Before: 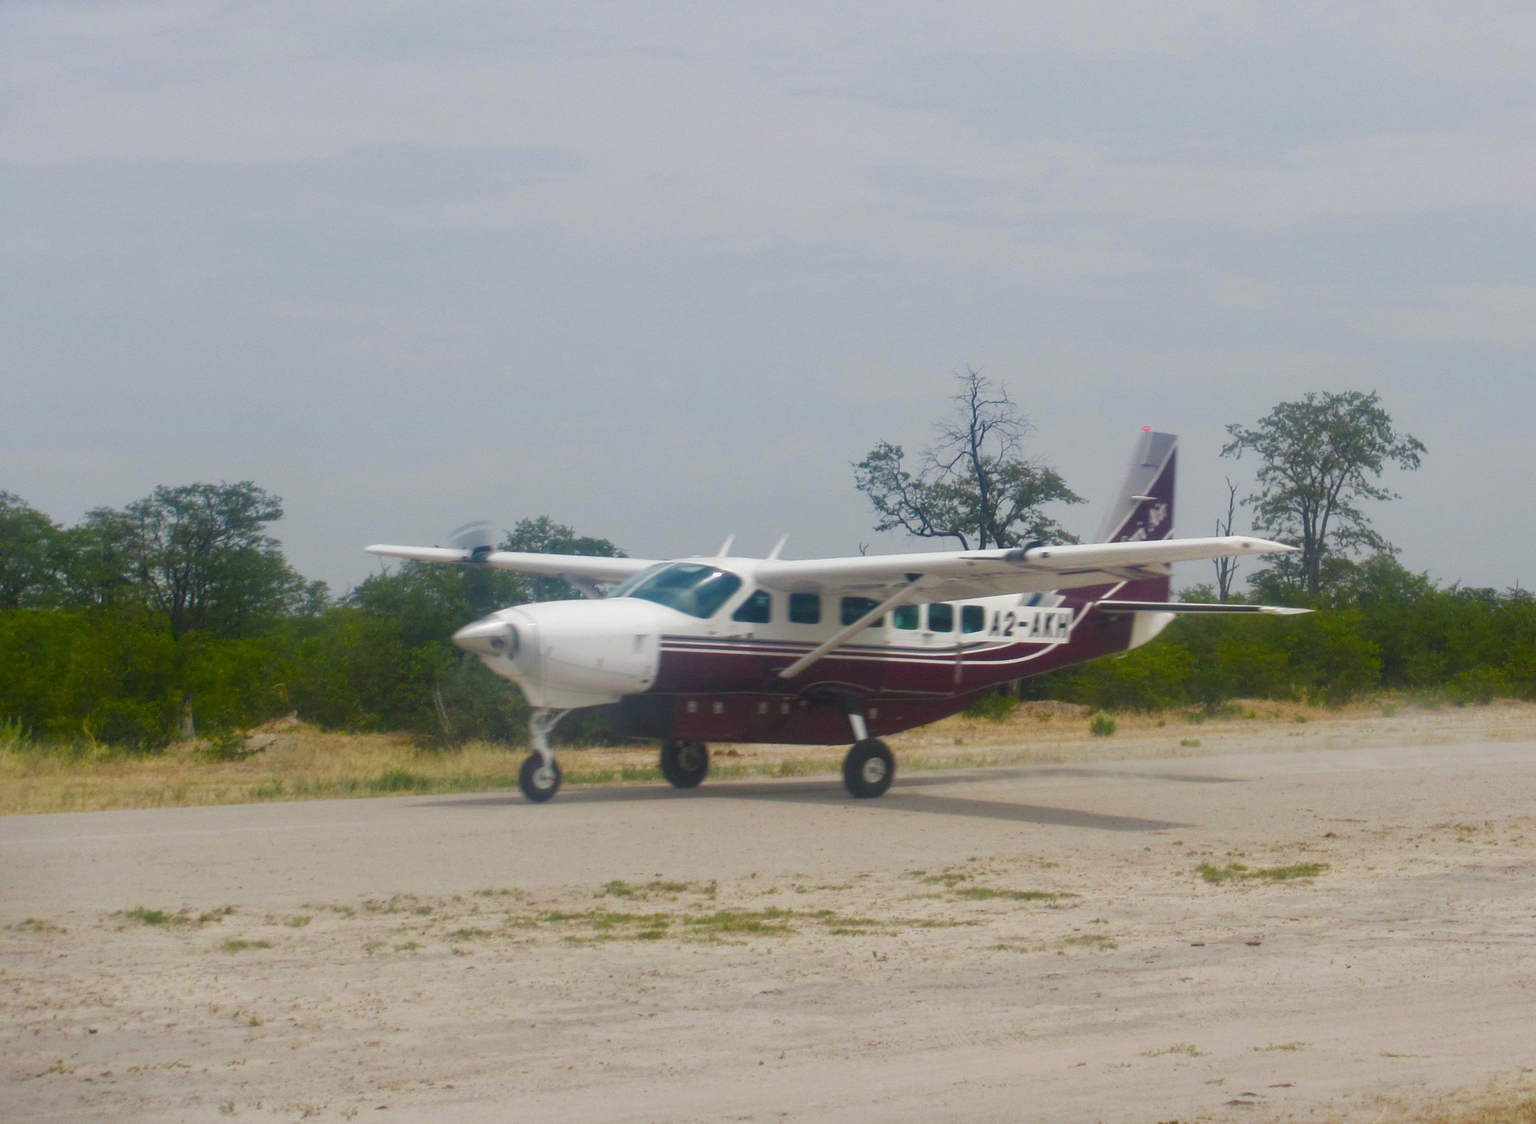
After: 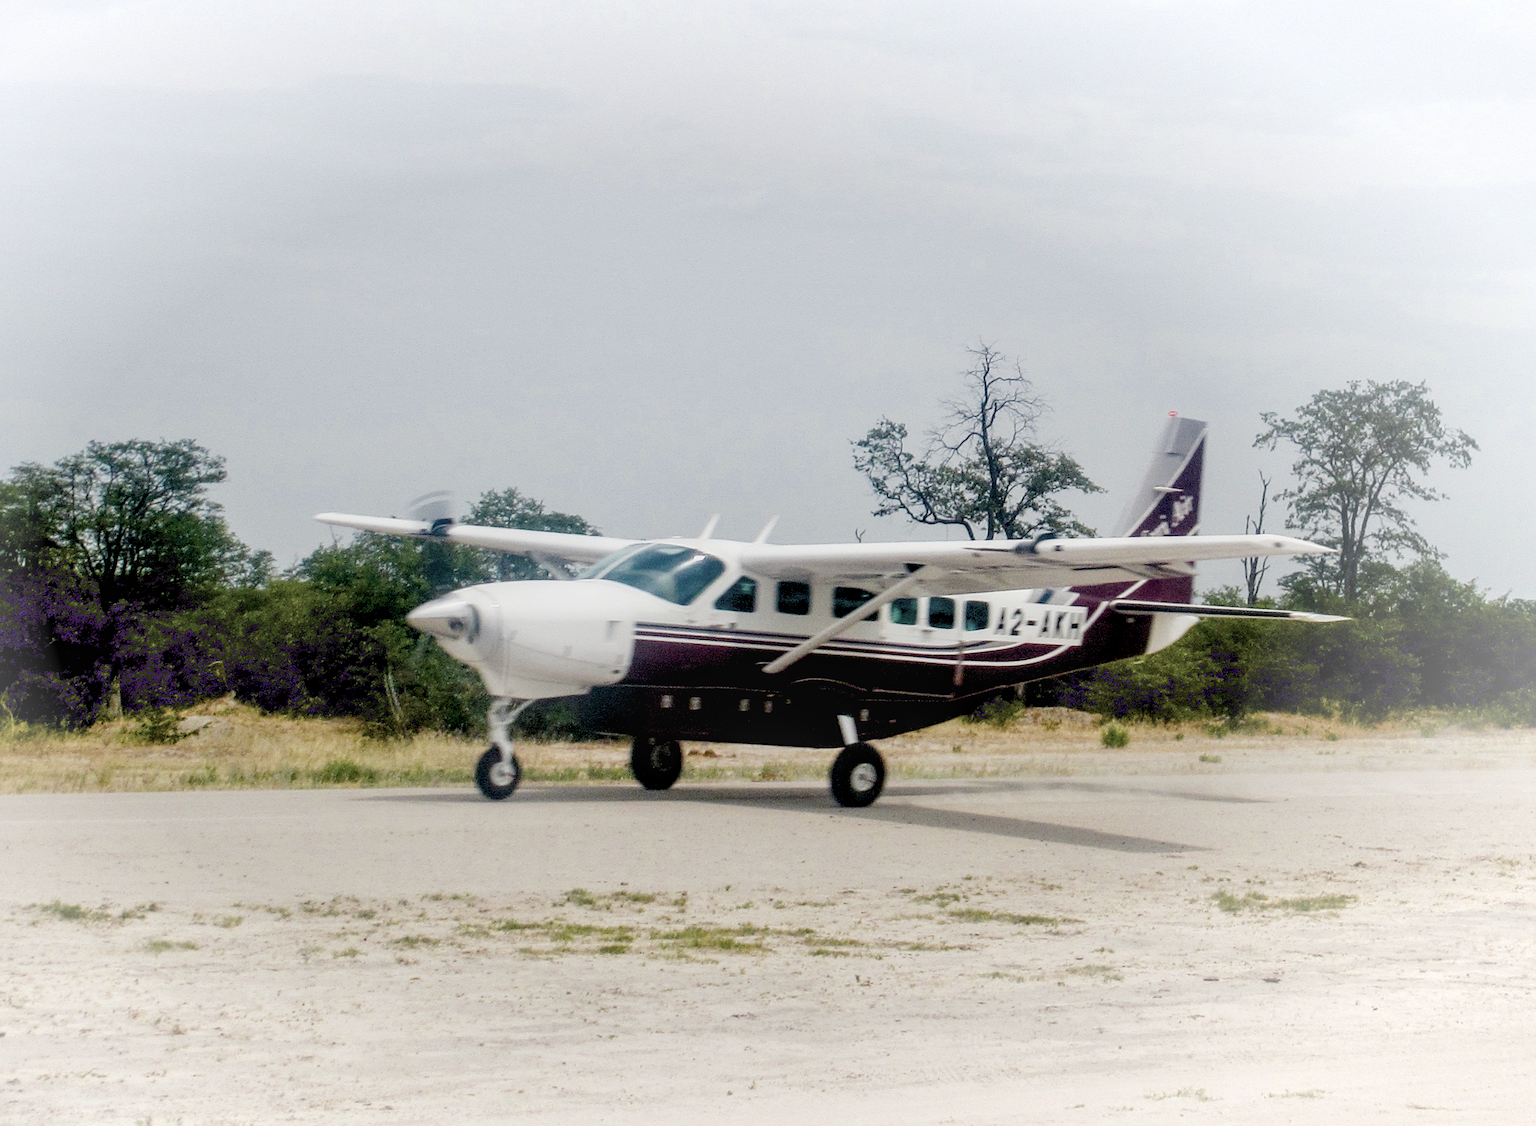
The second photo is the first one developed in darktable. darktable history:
crop and rotate: angle -1.88°, left 3.075%, top 3.656%, right 1.401%, bottom 0.586%
exposure: black level correction 0.035, exposure 0.906 EV, compensate highlight preservation false
filmic rgb: black relative exposure -7.65 EV, white relative exposure 4.56 EV, hardness 3.61
vignetting: fall-off start 79.1%, brightness 0.318, saturation 0.001, center (-0.15, 0.013), width/height ratio 1.326, unbound false
sharpen: amount 0.491
contrast brightness saturation: contrast 0.095, saturation -0.375
local contrast: on, module defaults
